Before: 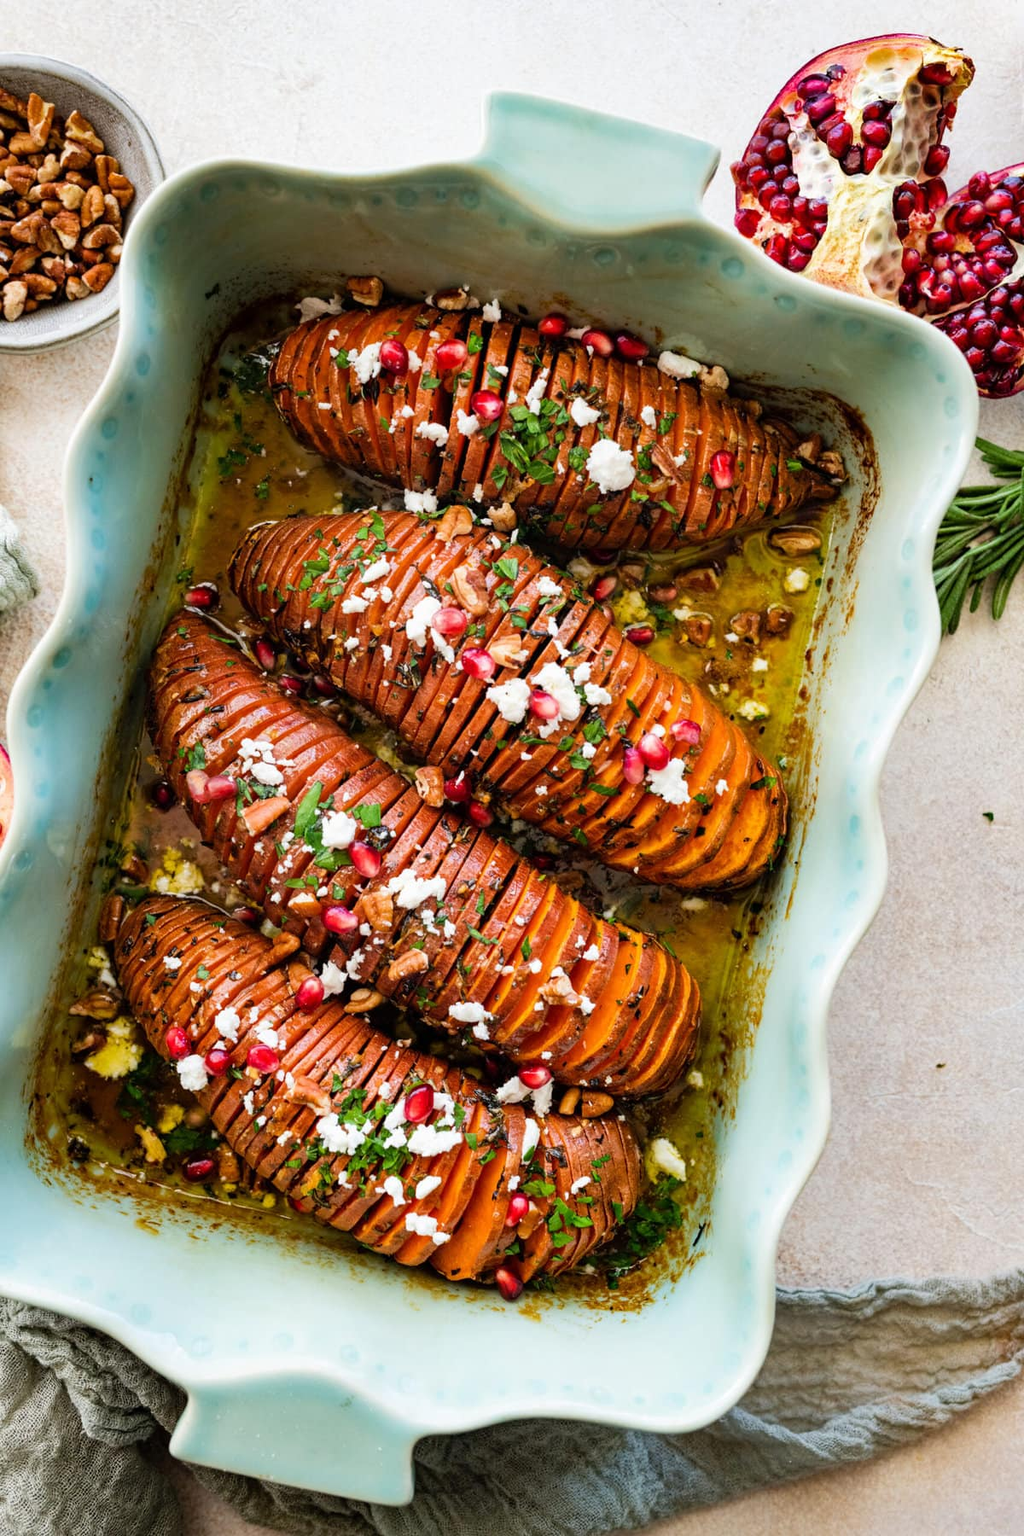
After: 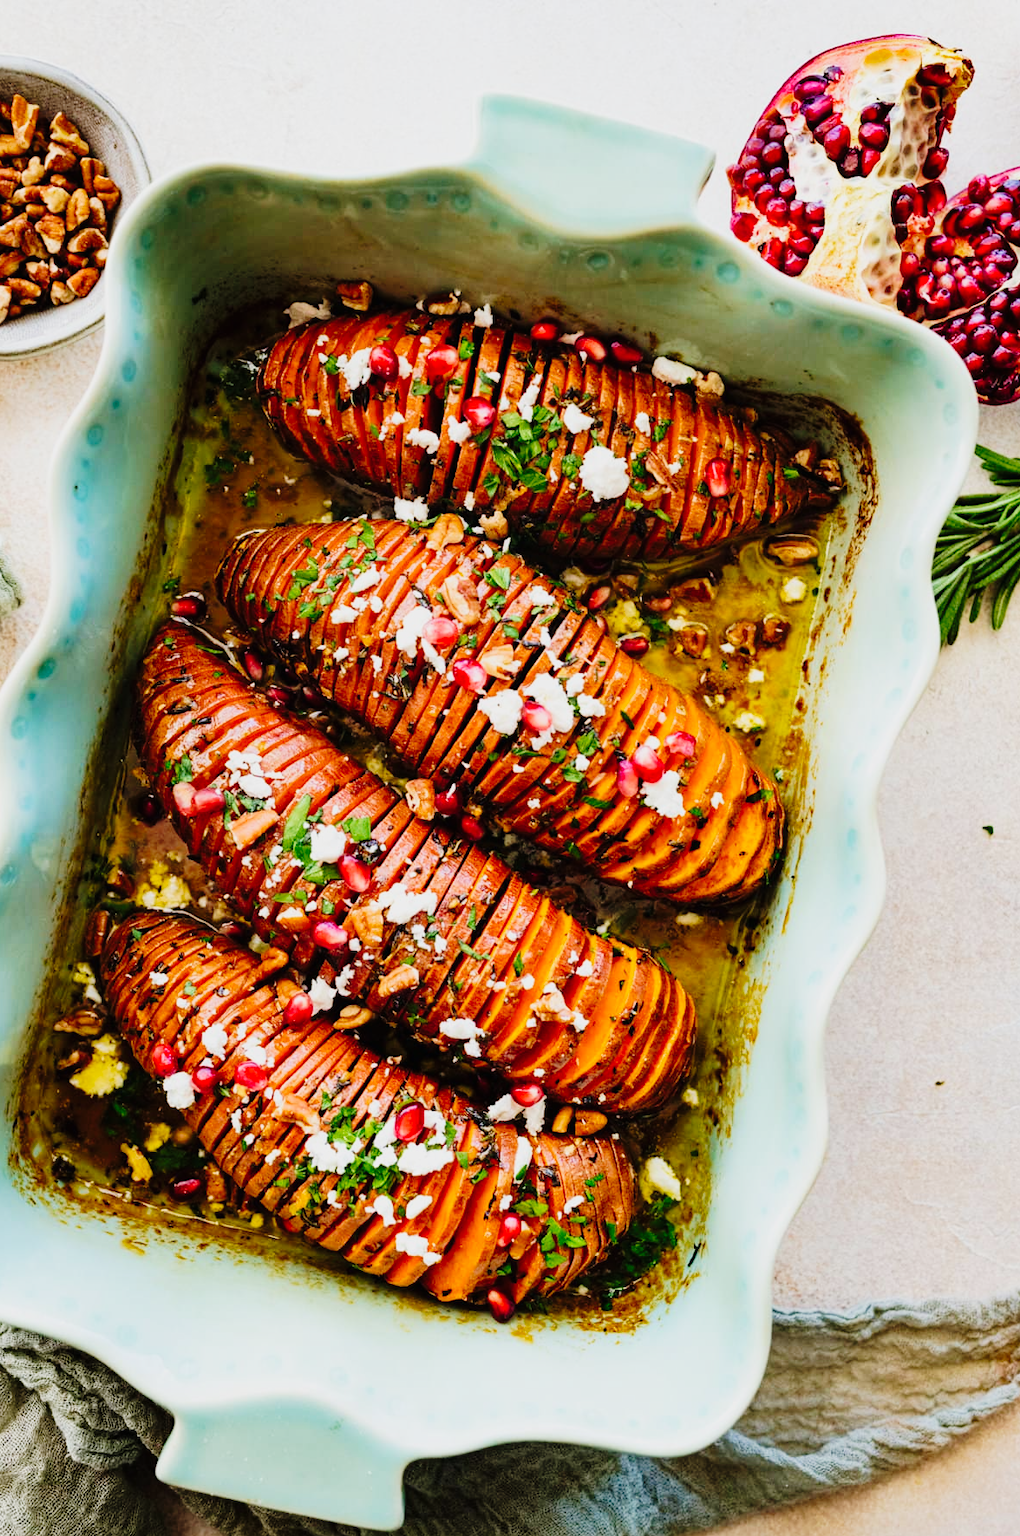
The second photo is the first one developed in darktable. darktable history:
crop: left 1.627%, right 0.269%, bottom 1.61%
tone curve: curves: ch0 [(0, 0.006) (0.184, 0.117) (0.405, 0.46) (0.456, 0.528) (0.634, 0.728) (0.877, 0.89) (0.984, 0.935)]; ch1 [(0, 0) (0.443, 0.43) (0.492, 0.489) (0.566, 0.579) (0.595, 0.625) (0.608, 0.667) (0.65, 0.729) (1, 1)]; ch2 [(0, 0) (0.33, 0.301) (0.421, 0.443) (0.447, 0.489) (0.492, 0.498) (0.537, 0.583) (0.586, 0.591) (0.663, 0.686) (1, 1)], preserve colors none
velvia: on, module defaults
